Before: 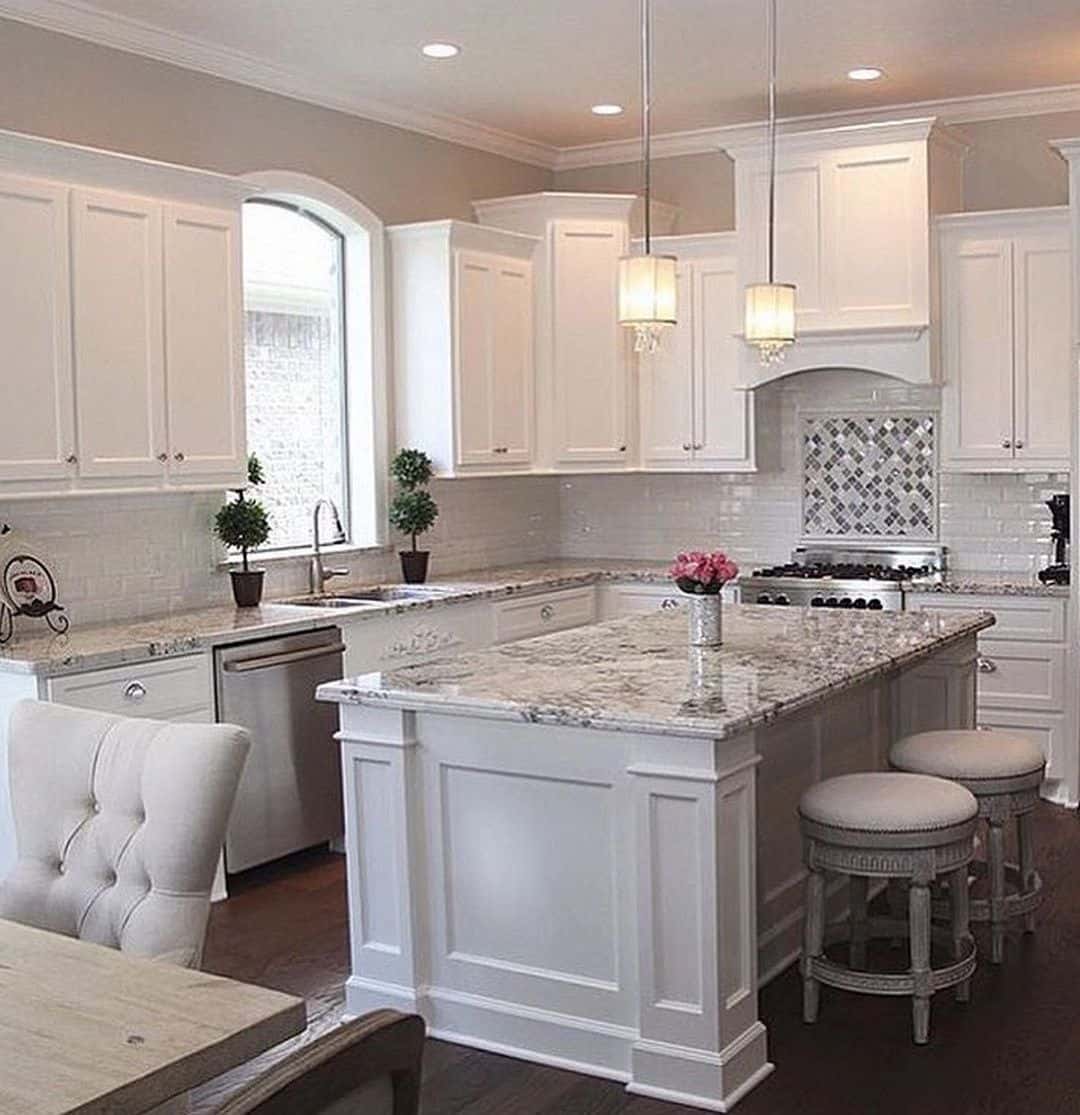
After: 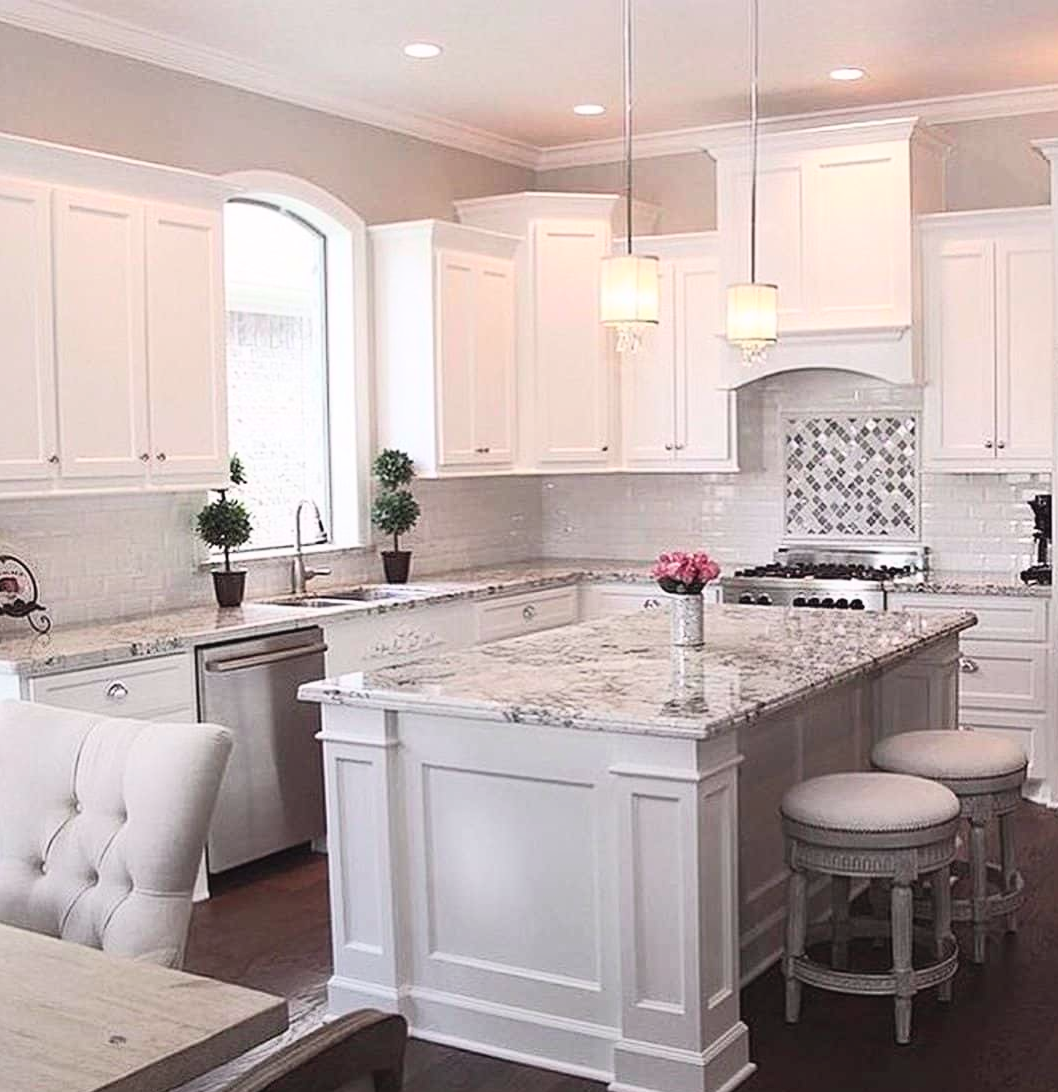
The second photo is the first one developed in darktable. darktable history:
crop: left 1.743%, right 0.268%, bottom 2.011%
tone curve: curves: ch0 [(0.003, 0.029) (0.188, 0.252) (0.46, 0.56) (0.608, 0.748) (0.871, 0.955) (1, 1)]; ch1 [(0, 0) (0.35, 0.356) (0.45, 0.453) (0.508, 0.515) (0.618, 0.634) (1, 1)]; ch2 [(0, 0) (0.456, 0.469) (0.5, 0.5) (0.634, 0.625) (1, 1)], color space Lab, independent channels, preserve colors none
graduated density: rotation -180°, offset 24.95
